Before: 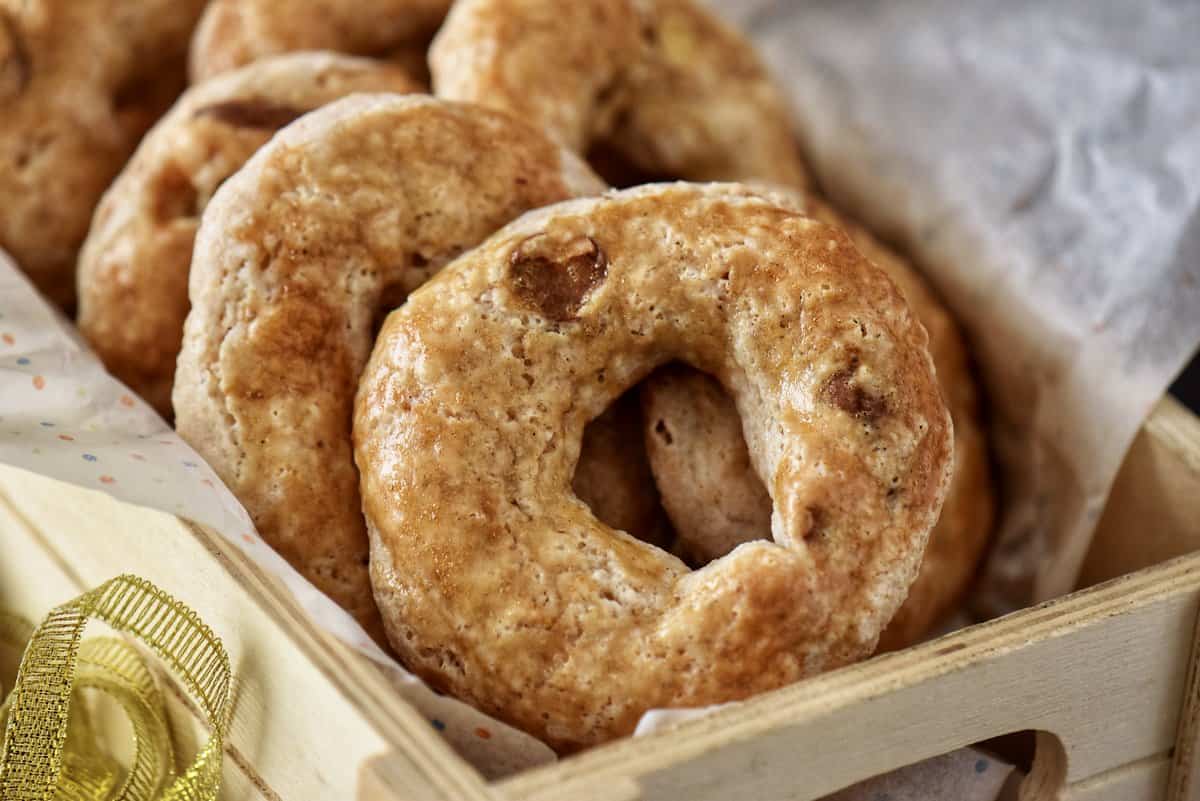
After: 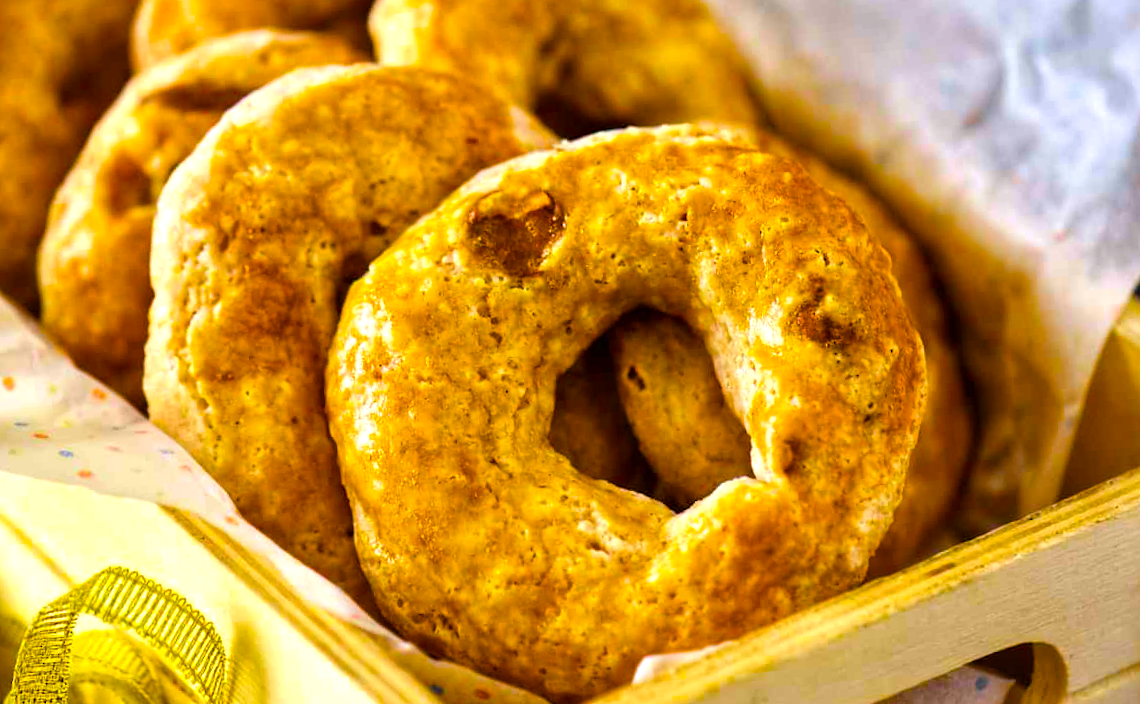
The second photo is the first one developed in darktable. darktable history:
rotate and perspective: rotation -5°, crop left 0.05, crop right 0.952, crop top 0.11, crop bottom 0.89
white balance: emerald 1
exposure: exposure 0.6 EV, compensate highlight preservation false
levels: mode automatic
color balance rgb: linear chroma grading › global chroma 42%, perceptual saturation grading › global saturation 42%, global vibrance 33%
